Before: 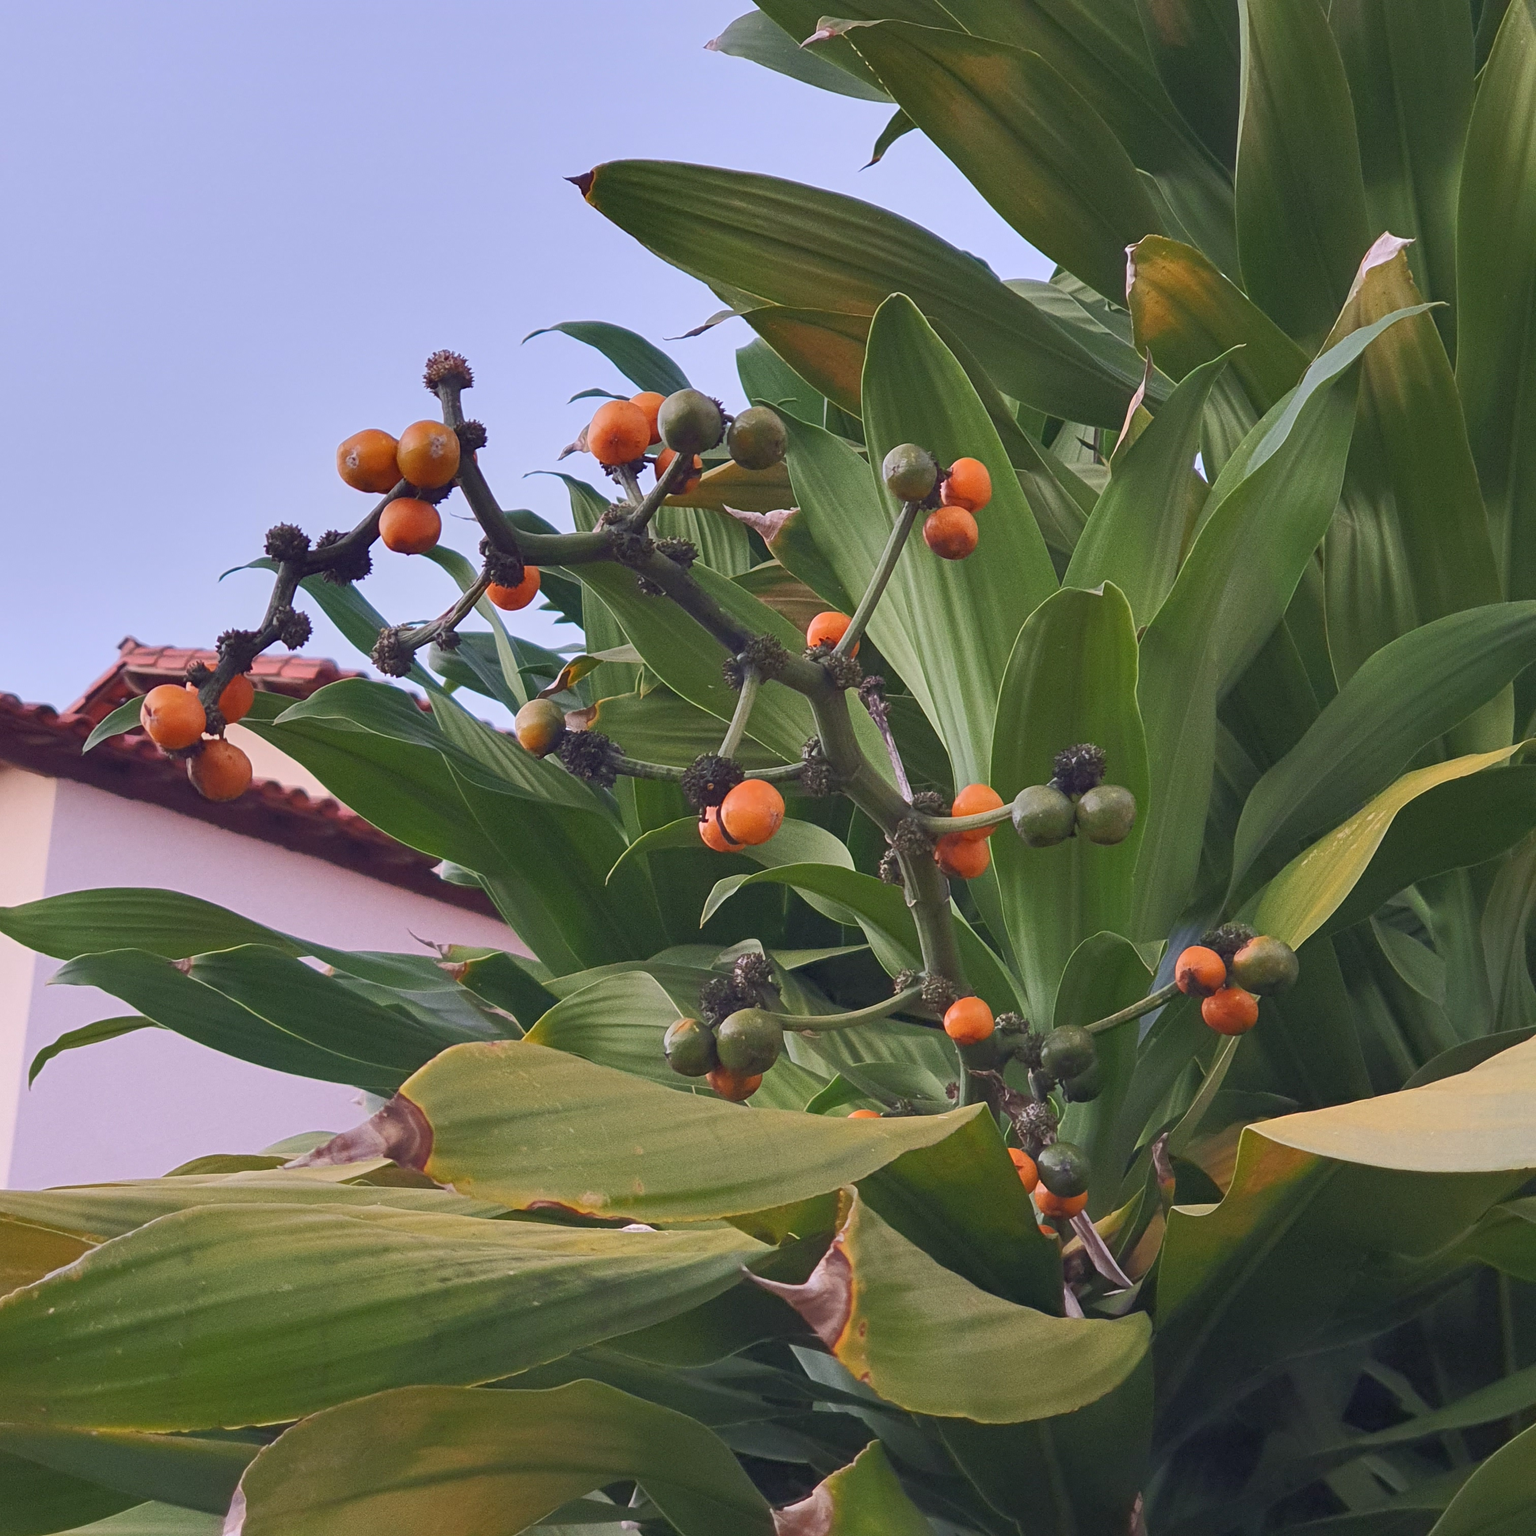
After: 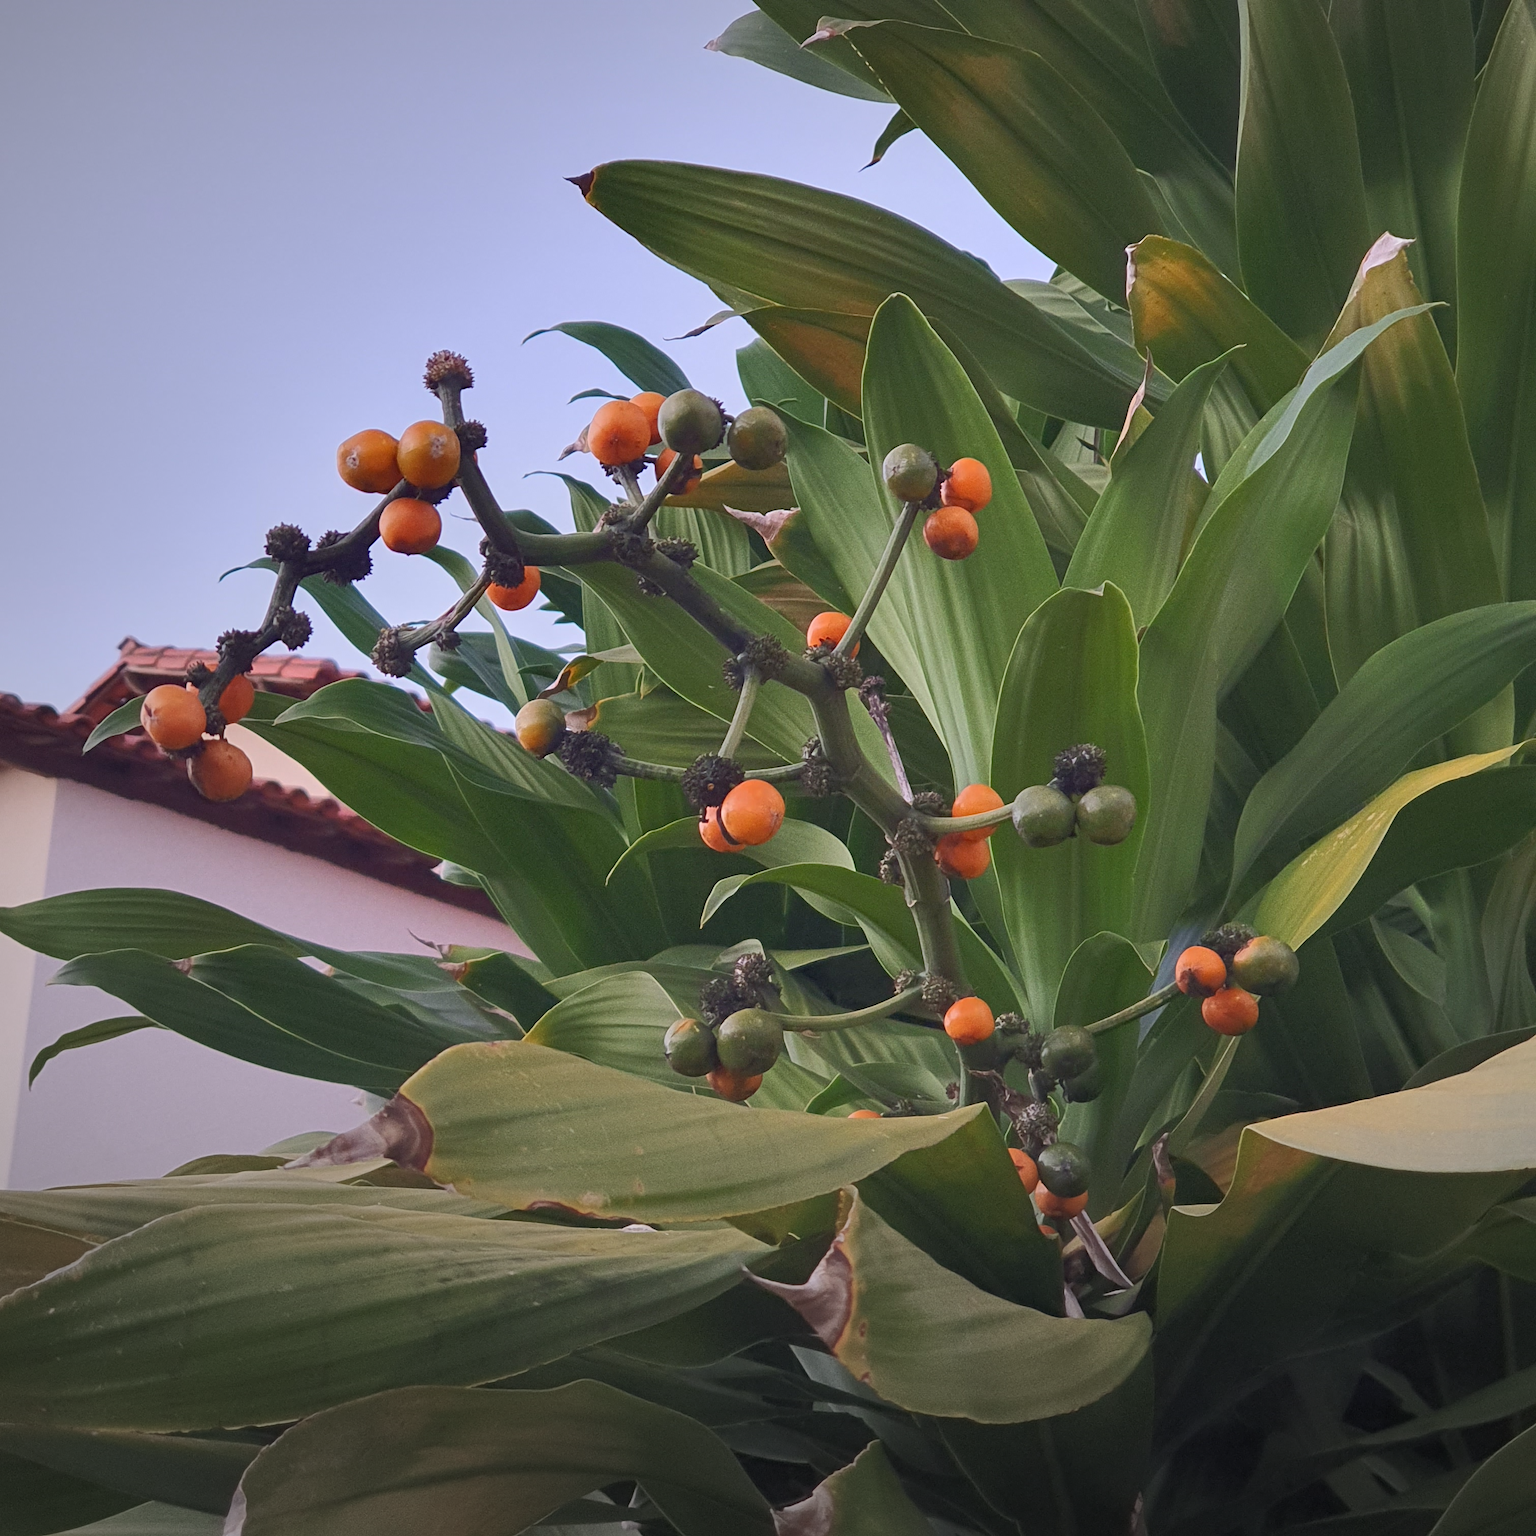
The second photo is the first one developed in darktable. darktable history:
vignetting: fall-off radius 100.57%, brightness -0.526, saturation -0.513, center (0.217, -0.228), width/height ratio 1.337
